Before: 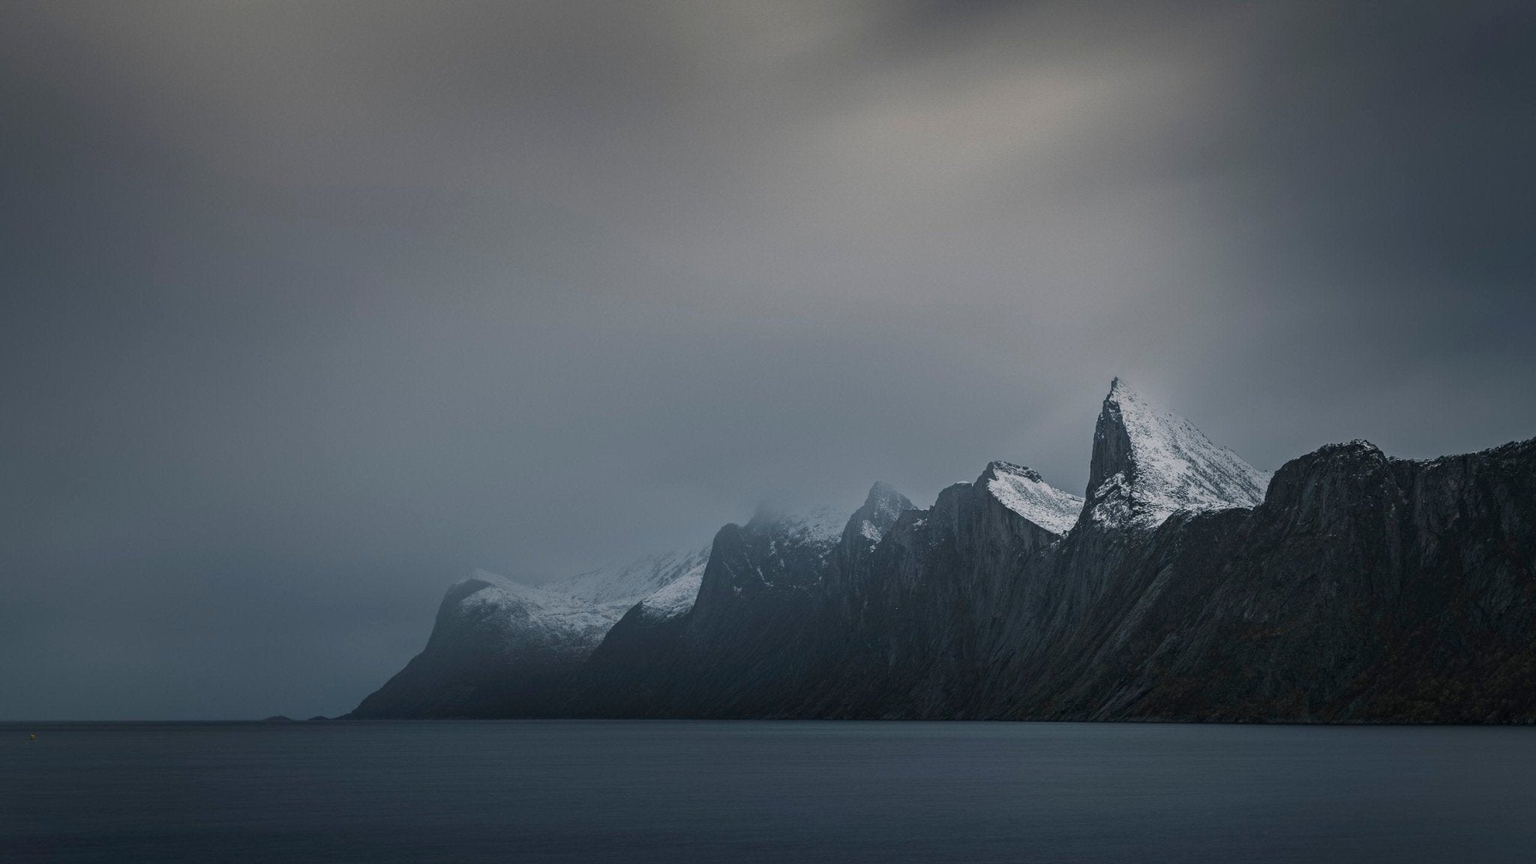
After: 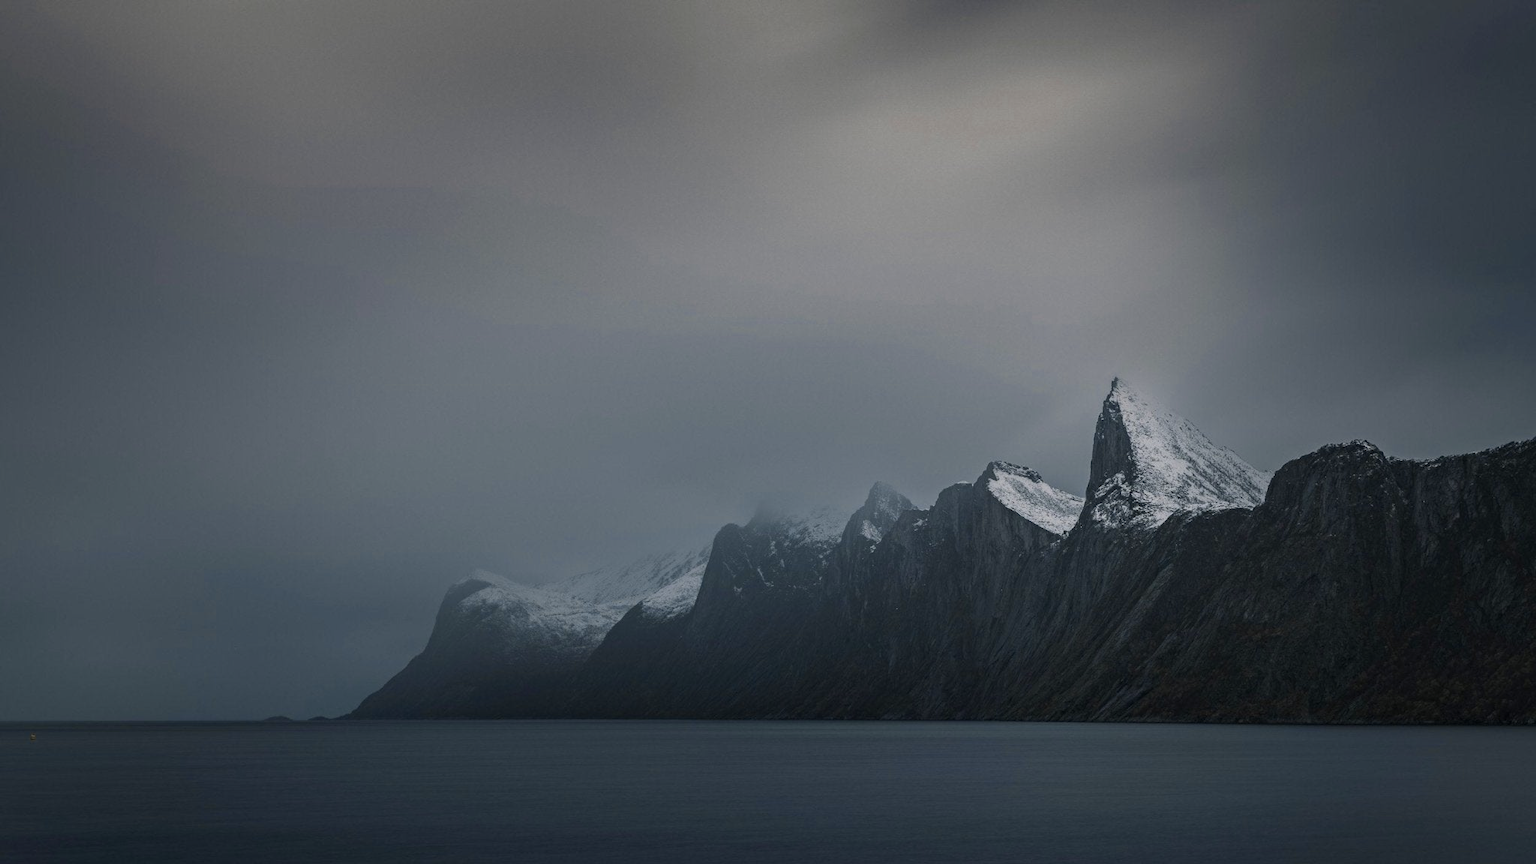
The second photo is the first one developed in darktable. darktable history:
color zones: curves: ch0 [(0, 0.5) (0.125, 0.4) (0.25, 0.5) (0.375, 0.4) (0.5, 0.4) (0.625, 0.35) (0.75, 0.35) (0.875, 0.5)]; ch1 [(0, 0.35) (0.125, 0.45) (0.25, 0.35) (0.375, 0.35) (0.5, 0.35) (0.625, 0.35) (0.75, 0.45) (0.875, 0.35)]; ch2 [(0, 0.6) (0.125, 0.5) (0.25, 0.5) (0.375, 0.6) (0.5, 0.6) (0.625, 0.5) (0.75, 0.5) (0.875, 0.5)]
color balance: output saturation 110%
